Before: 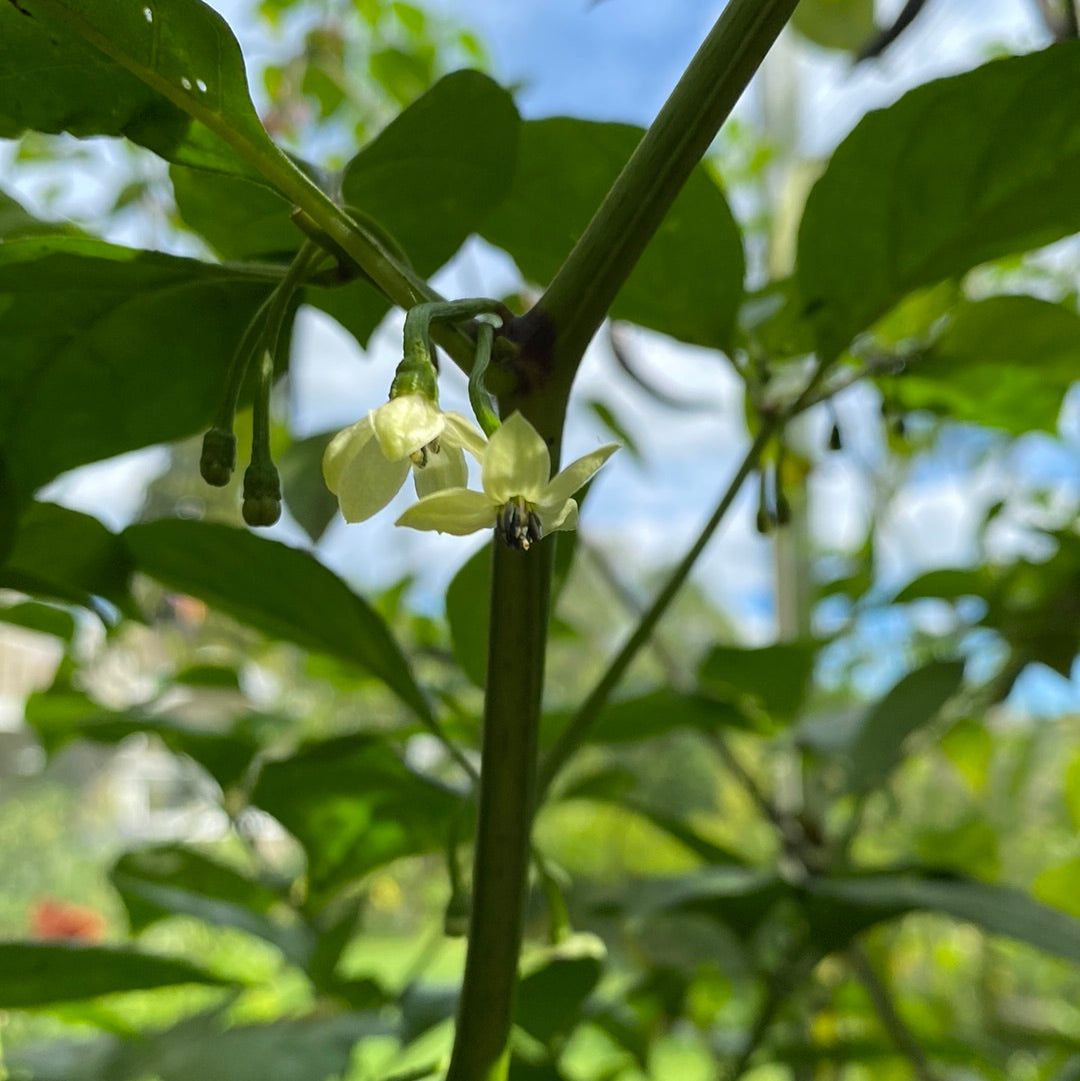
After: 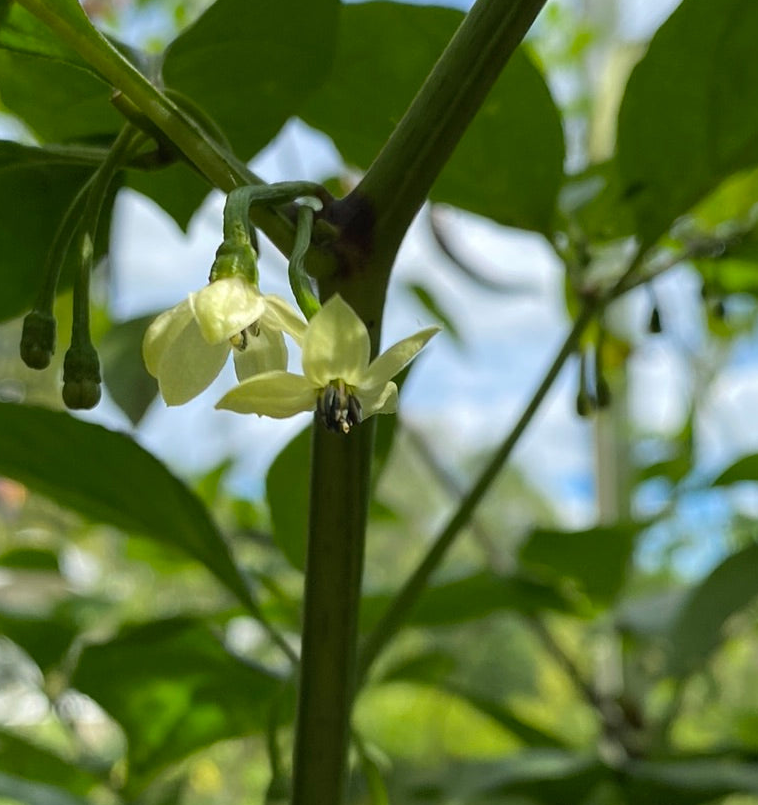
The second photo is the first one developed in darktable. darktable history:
crop and rotate: left 16.838%, top 10.905%, right 12.886%, bottom 14.543%
